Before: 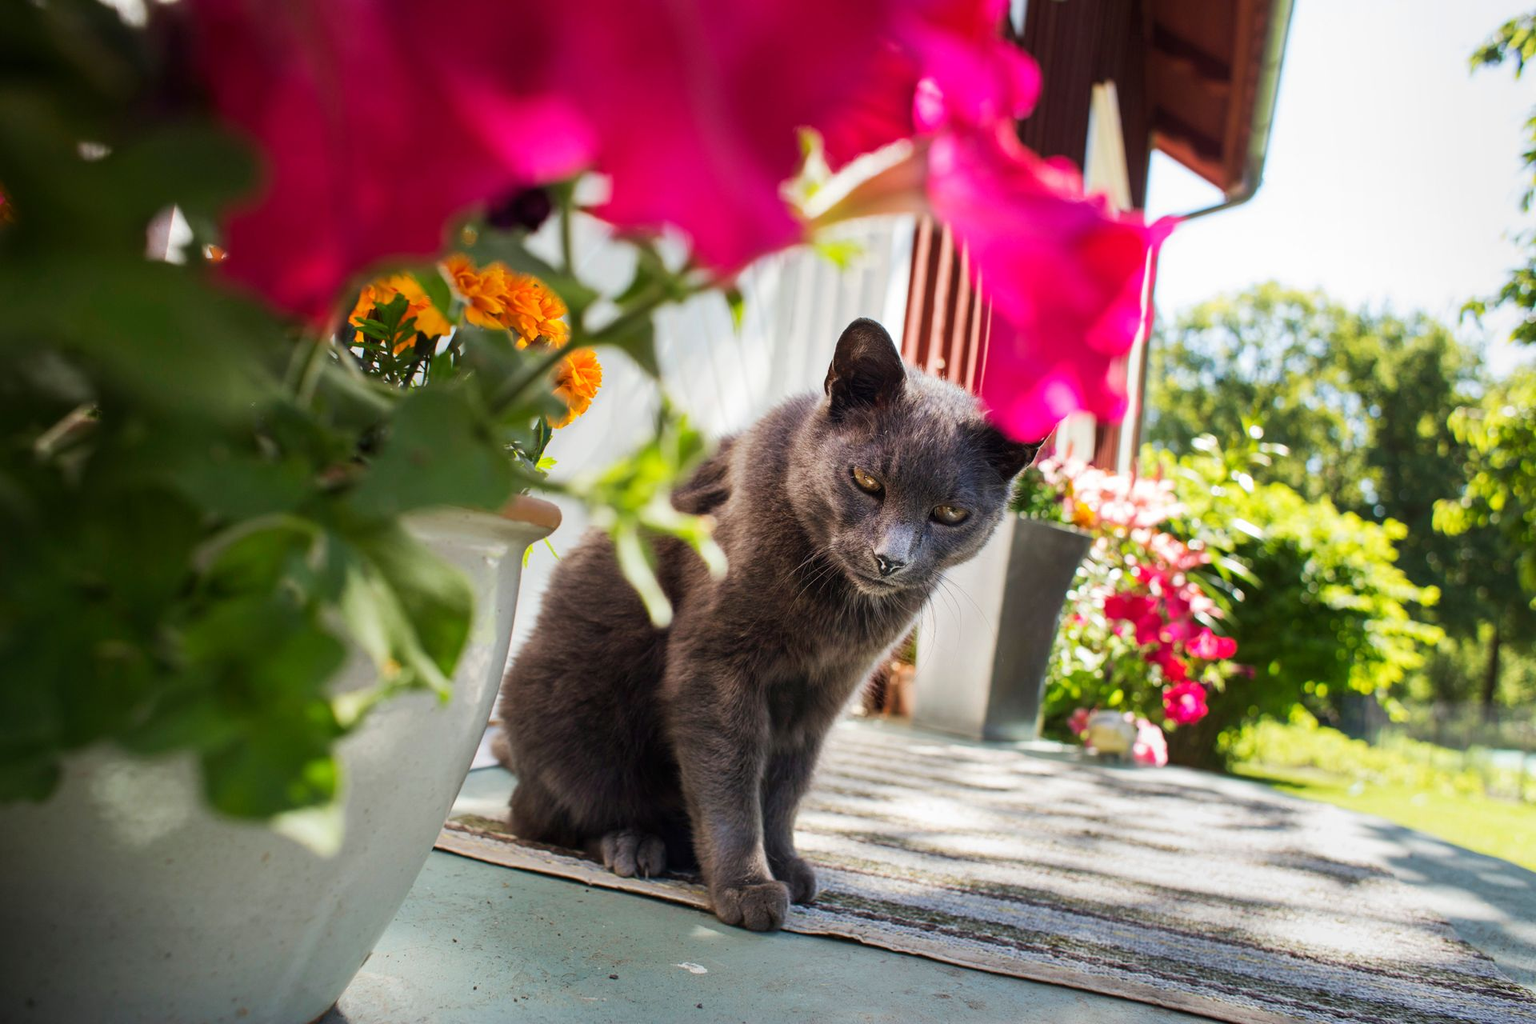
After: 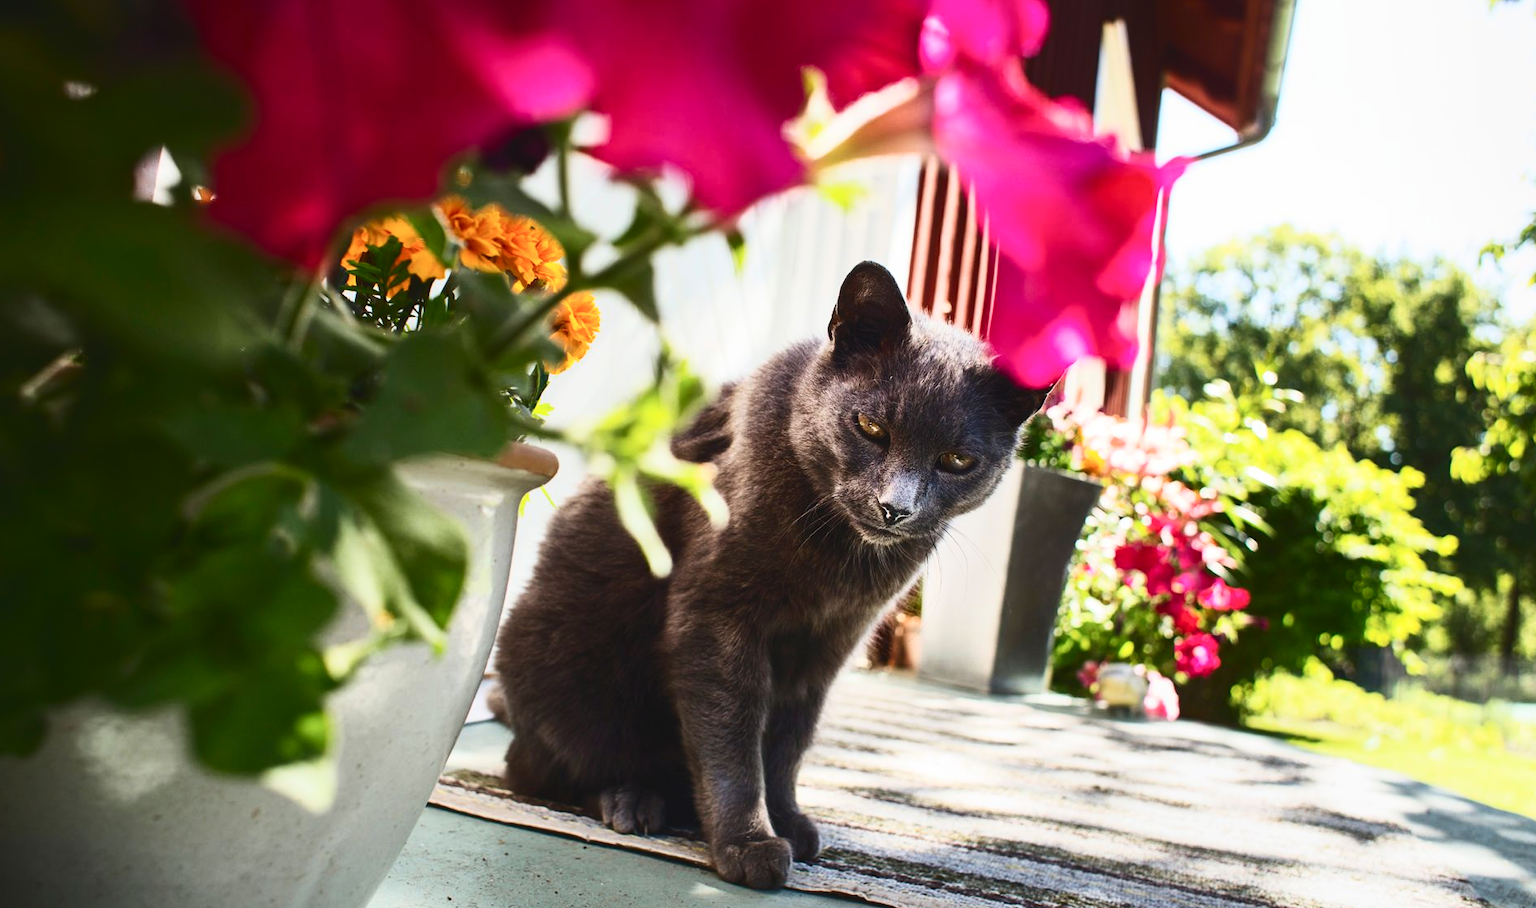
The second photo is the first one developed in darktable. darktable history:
tone curve: curves: ch0 [(0, 0) (0.003, 0.06) (0.011, 0.059) (0.025, 0.065) (0.044, 0.076) (0.069, 0.088) (0.1, 0.102) (0.136, 0.116) (0.177, 0.137) (0.224, 0.169) (0.277, 0.214) (0.335, 0.271) (0.399, 0.356) (0.468, 0.459) (0.543, 0.579) (0.623, 0.705) (0.709, 0.823) (0.801, 0.918) (0.898, 0.963) (1, 1)], color space Lab, independent channels, preserve colors none
crop: left 1.053%, top 6.192%, right 1.272%, bottom 7.113%
